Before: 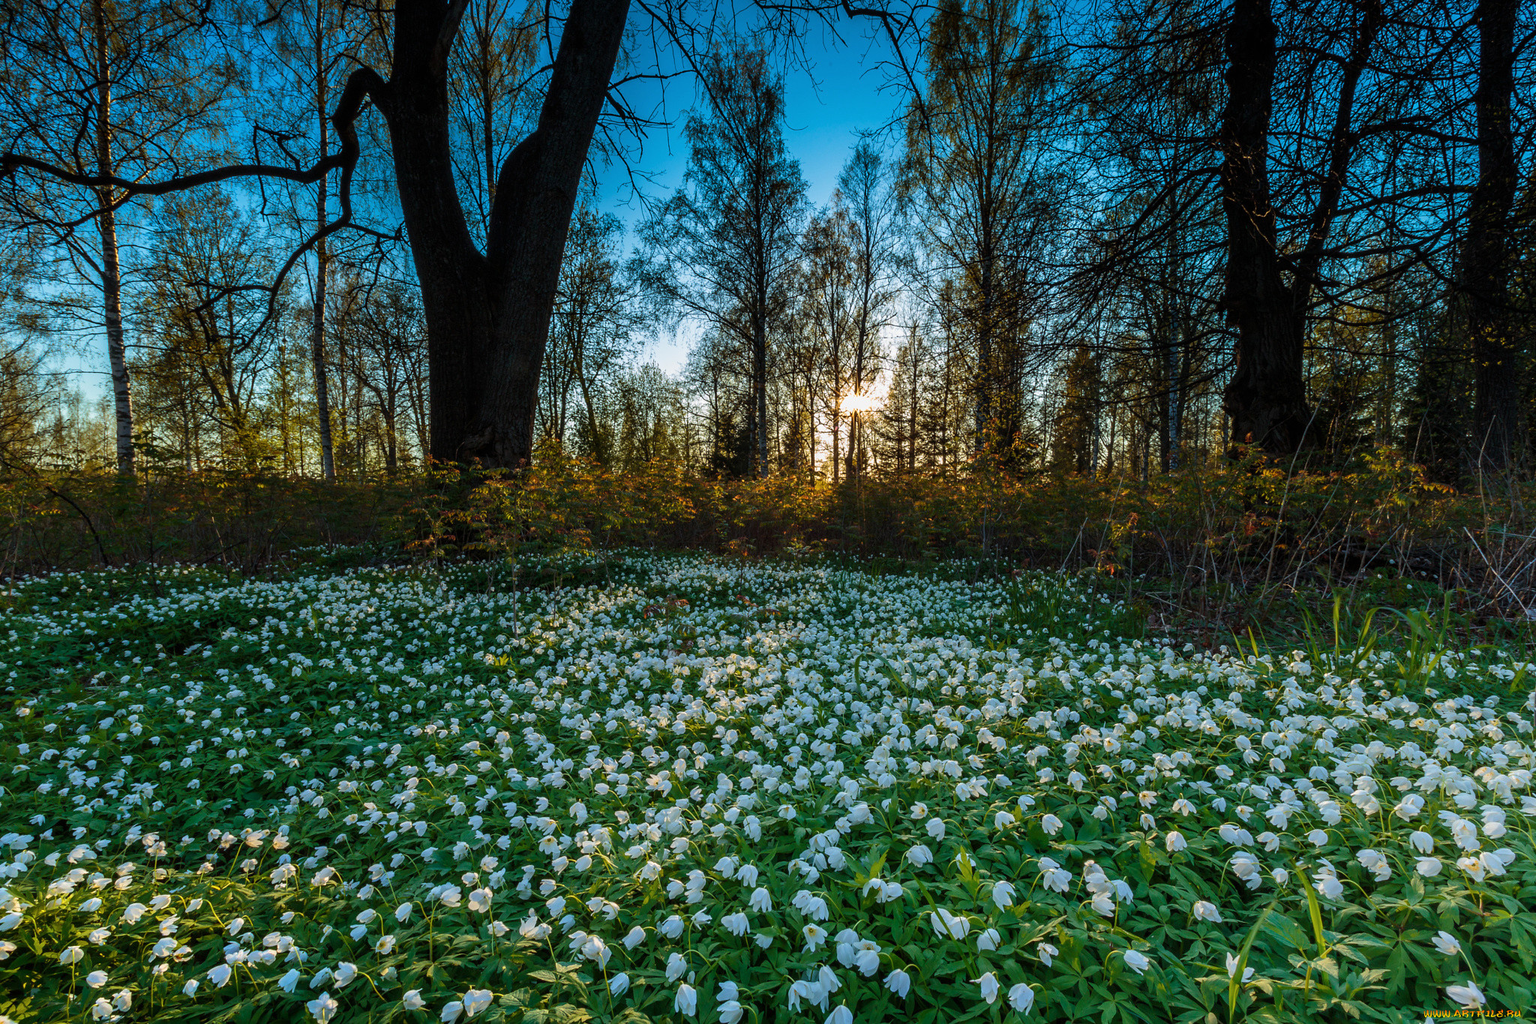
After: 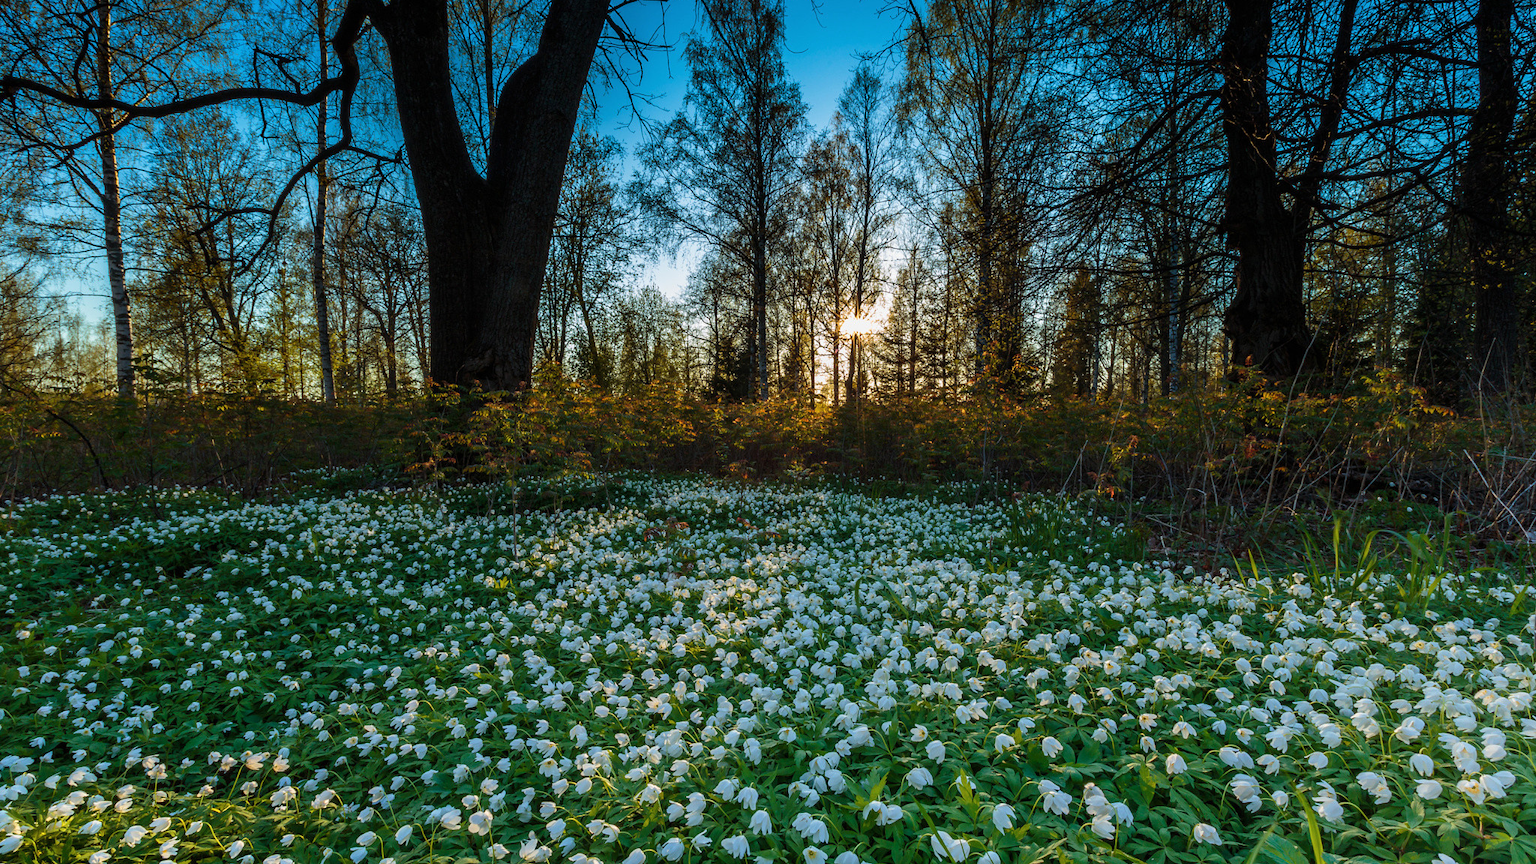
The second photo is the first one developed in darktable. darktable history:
crop: top 7.608%, bottom 7.926%
